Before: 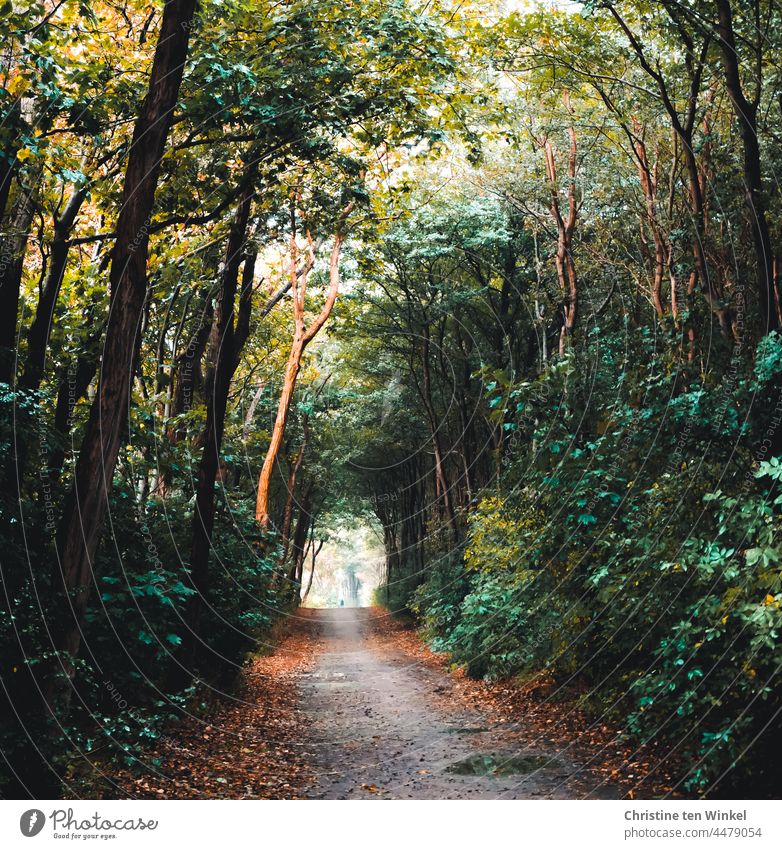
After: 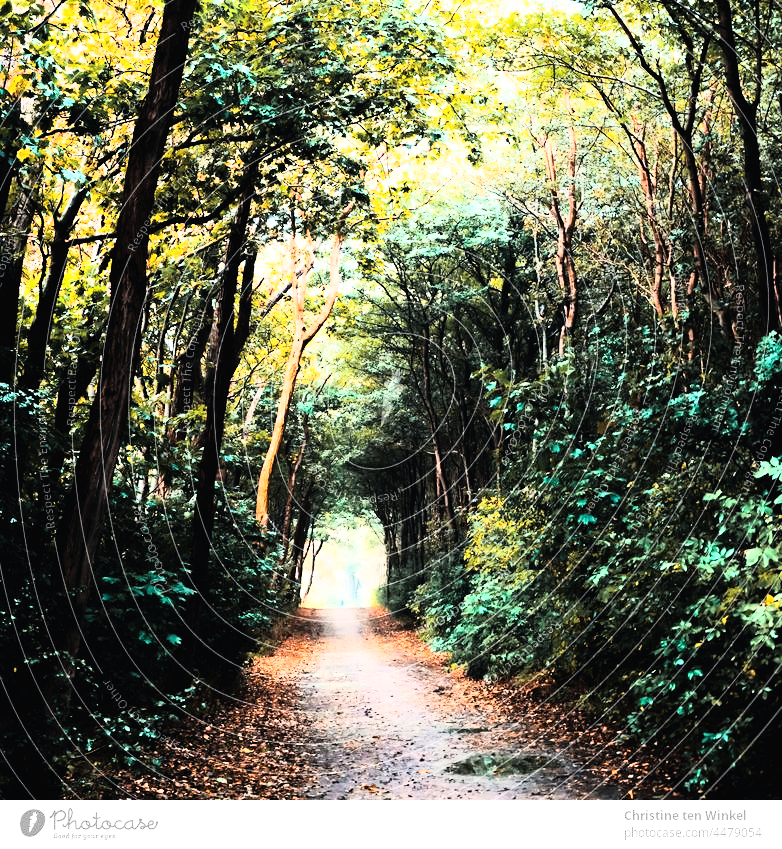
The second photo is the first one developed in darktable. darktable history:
exposure: exposure 0.15 EV, compensate highlight preservation false
rgb curve: curves: ch0 [(0, 0) (0.21, 0.15) (0.24, 0.21) (0.5, 0.75) (0.75, 0.96) (0.89, 0.99) (1, 1)]; ch1 [(0, 0.02) (0.21, 0.13) (0.25, 0.2) (0.5, 0.67) (0.75, 0.9) (0.89, 0.97) (1, 1)]; ch2 [(0, 0.02) (0.21, 0.13) (0.25, 0.2) (0.5, 0.67) (0.75, 0.9) (0.89, 0.97) (1, 1)], compensate middle gray true
